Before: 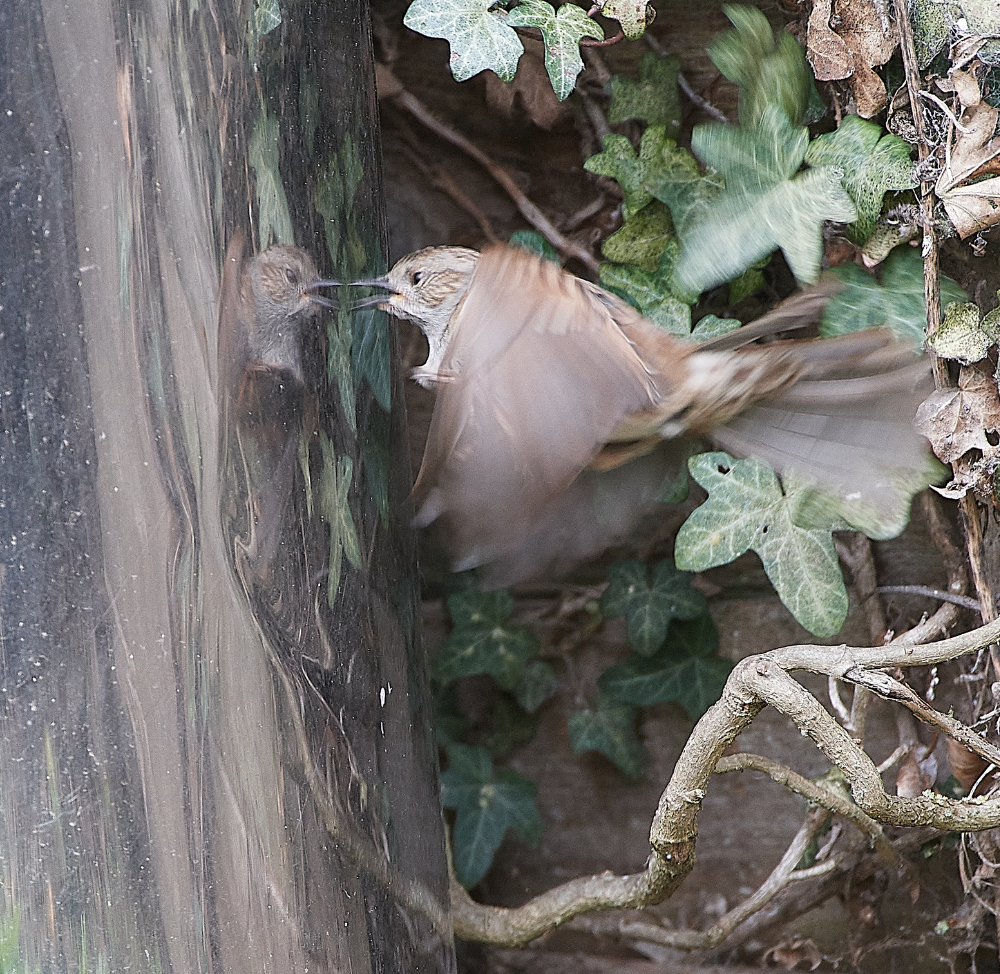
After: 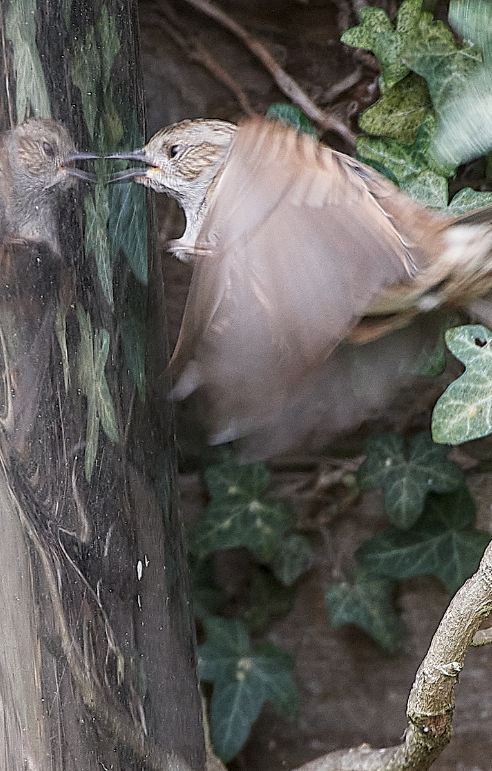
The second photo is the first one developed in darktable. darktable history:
local contrast: on, module defaults
crop and rotate: angle 0.015°, left 24.33%, top 13.112%, right 26.36%, bottom 7.633%
